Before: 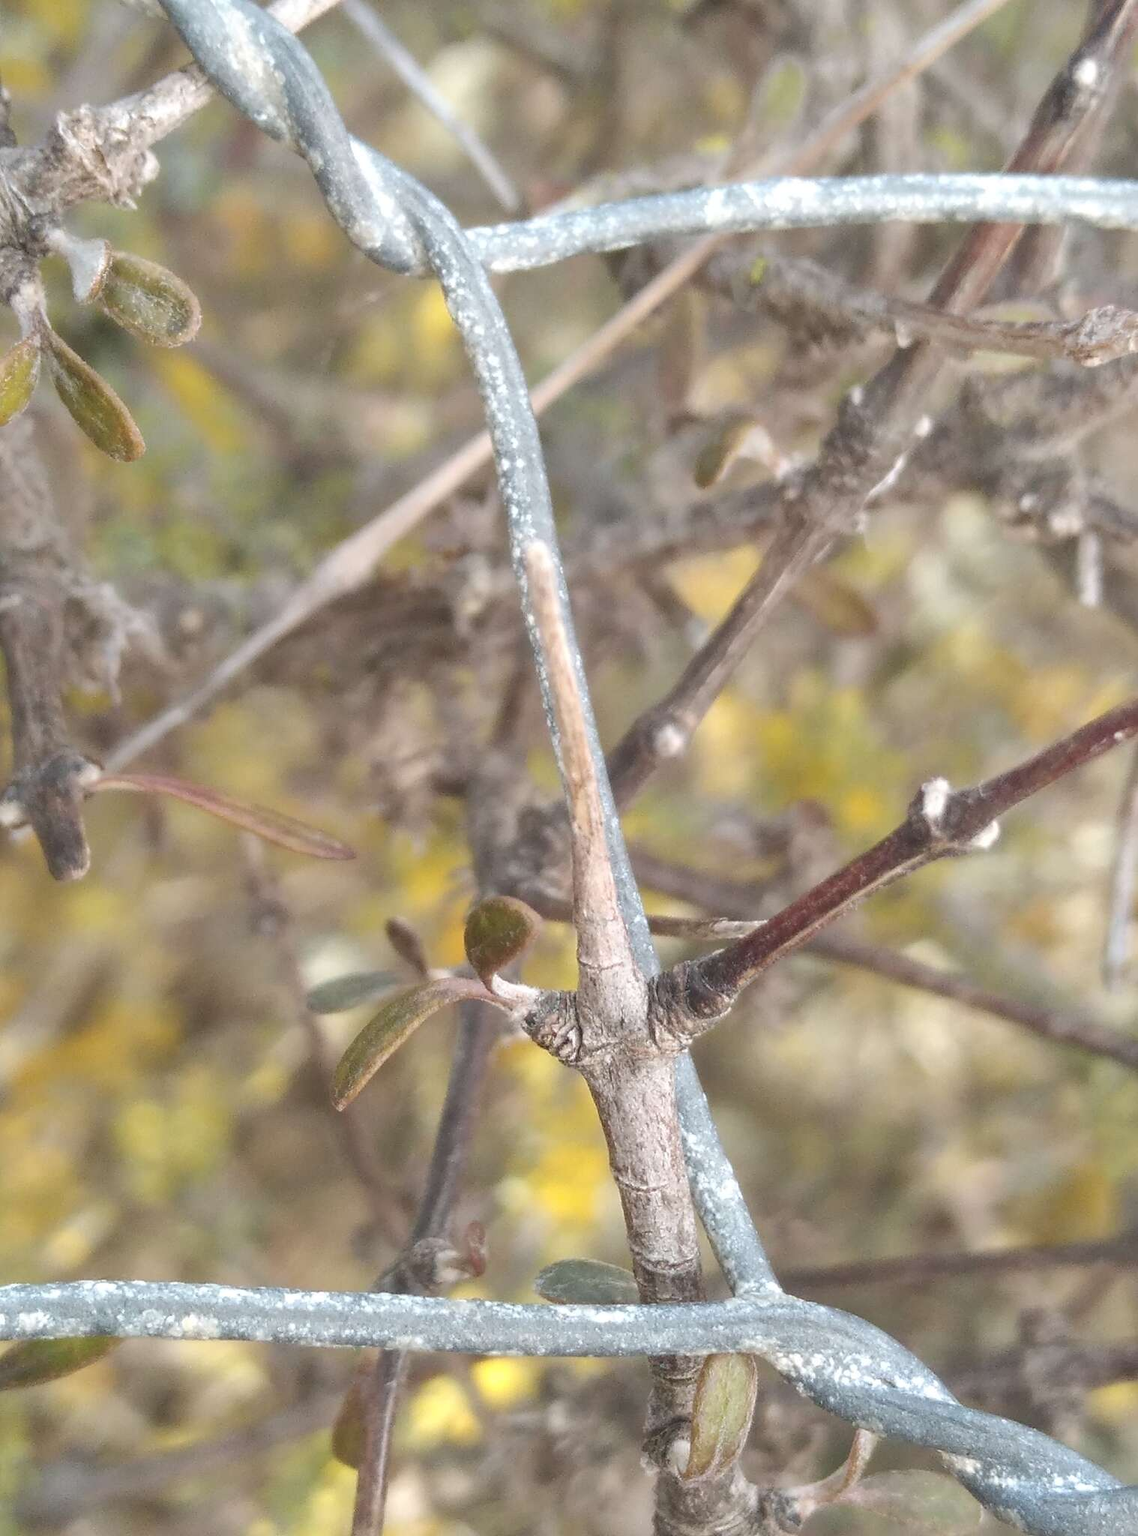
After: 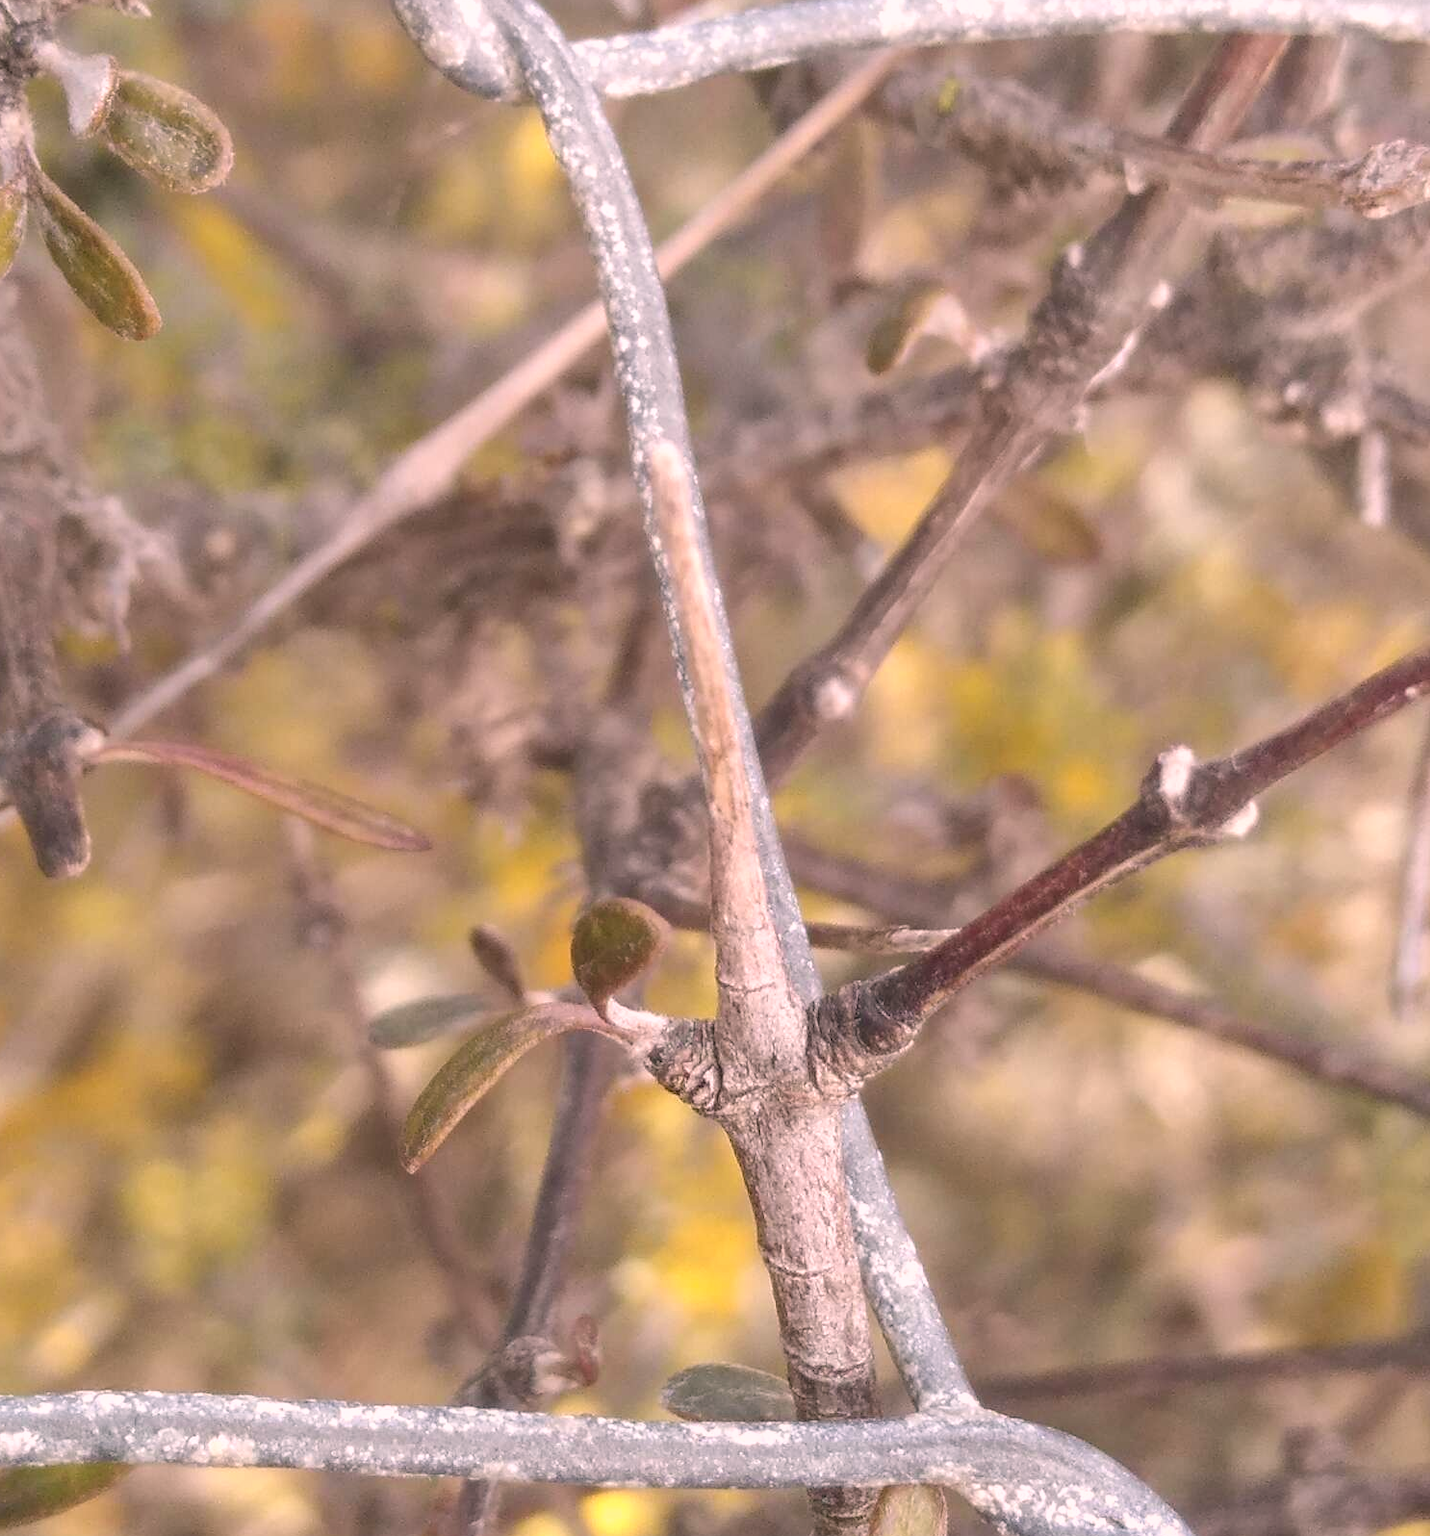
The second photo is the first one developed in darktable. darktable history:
crop and rotate: left 1.814%, top 12.818%, right 0.25%, bottom 9.225%
color correction: highlights a* 14.52, highlights b* 4.84
local contrast: detail 110%
